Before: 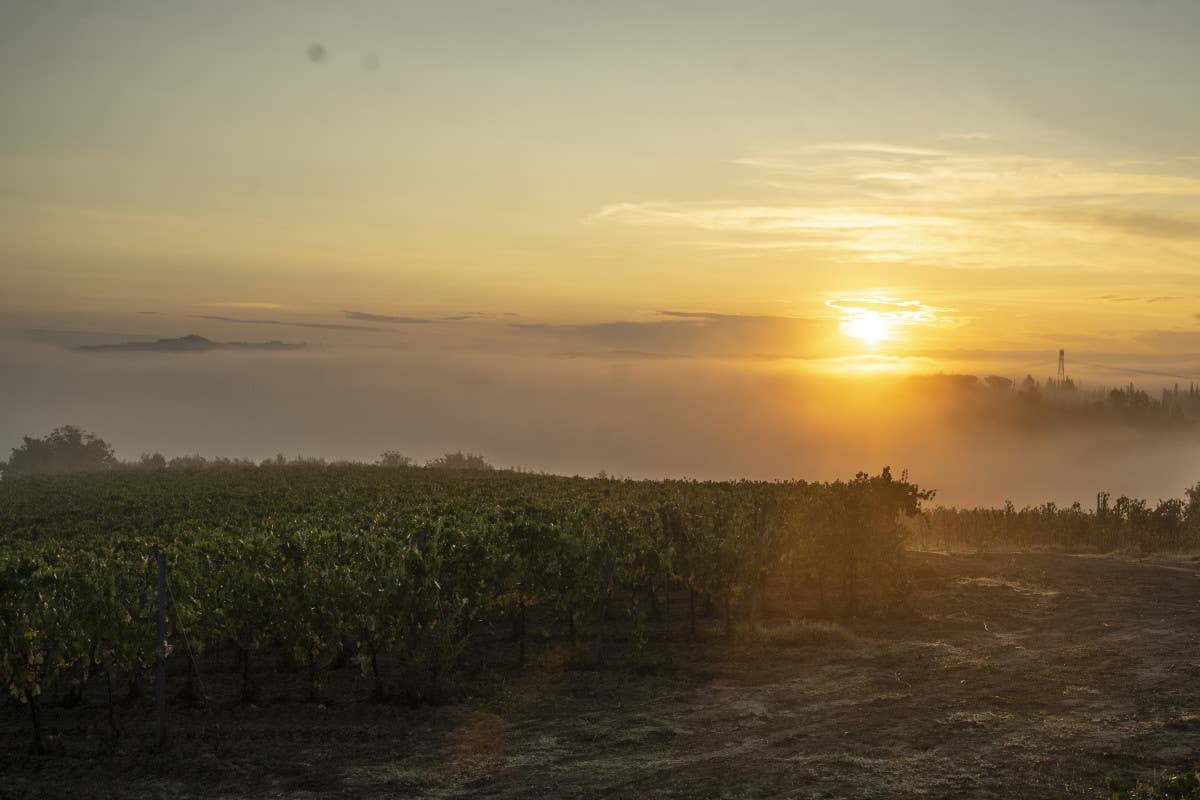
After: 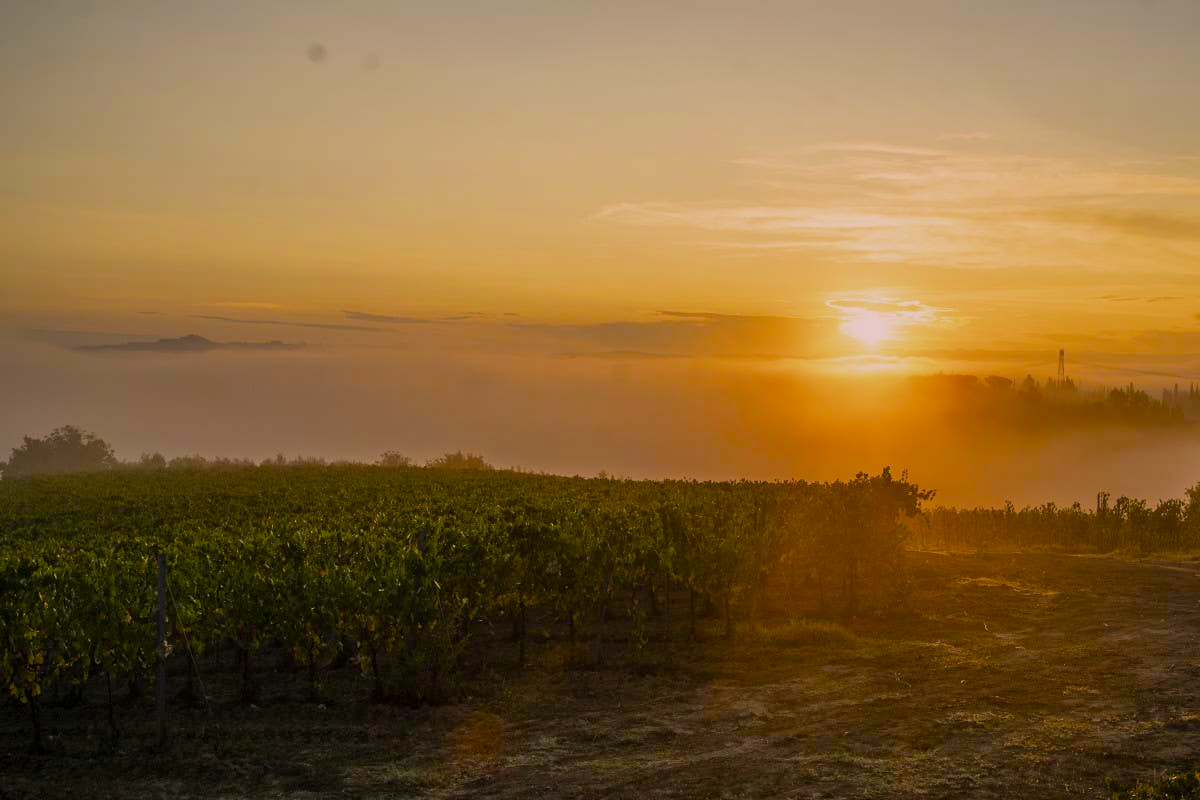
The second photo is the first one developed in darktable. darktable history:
color balance rgb: linear chroma grading › global chroma 15.215%, perceptual saturation grading › global saturation 35.106%, perceptual saturation grading › highlights -29.832%, perceptual saturation grading › shadows 35.393%, global vibrance 20%
color correction: highlights a* 12.72, highlights b* 5.54
filmic rgb: black relative exposure -13.09 EV, white relative exposure 4.03 EV, threshold 5.99 EV, target white luminance 85.11%, hardness 6.31, latitude 42.47%, contrast 0.863, shadows ↔ highlights balance 7.89%, add noise in highlights 0.002, preserve chrominance max RGB, color science v3 (2019), use custom middle-gray values true, contrast in highlights soft, enable highlight reconstruction true
